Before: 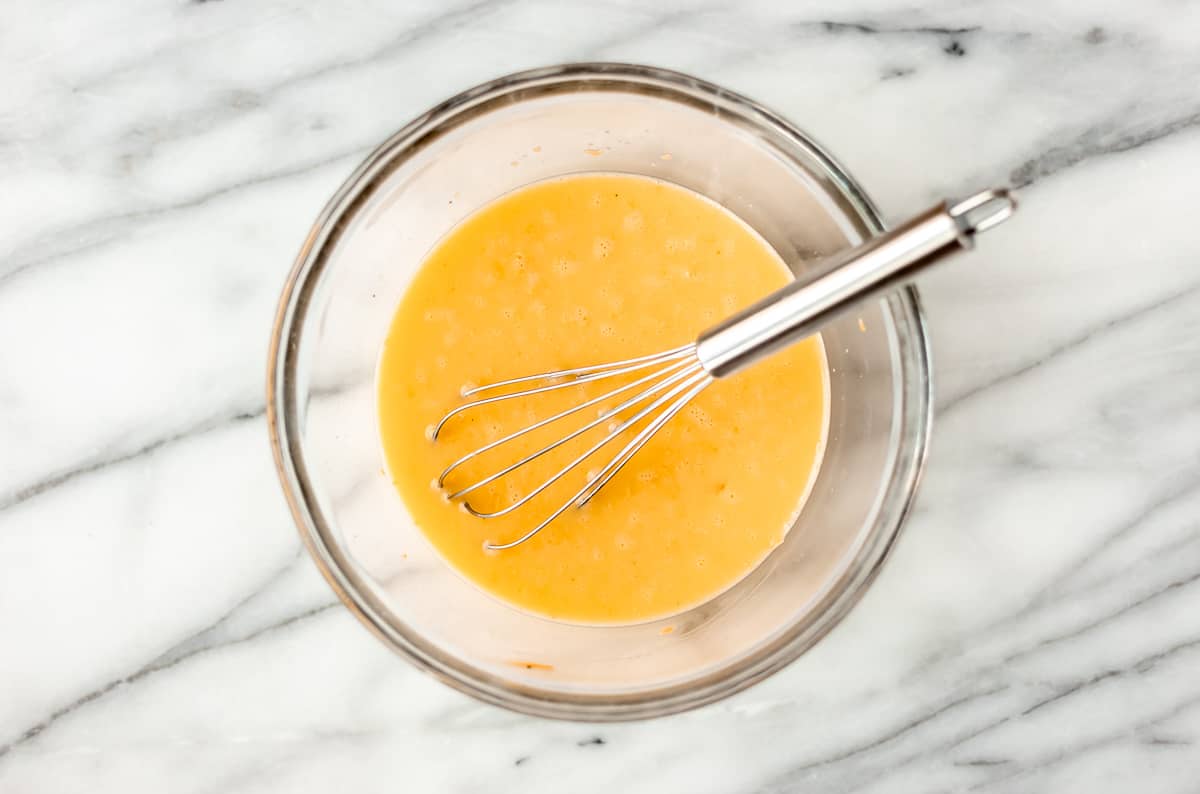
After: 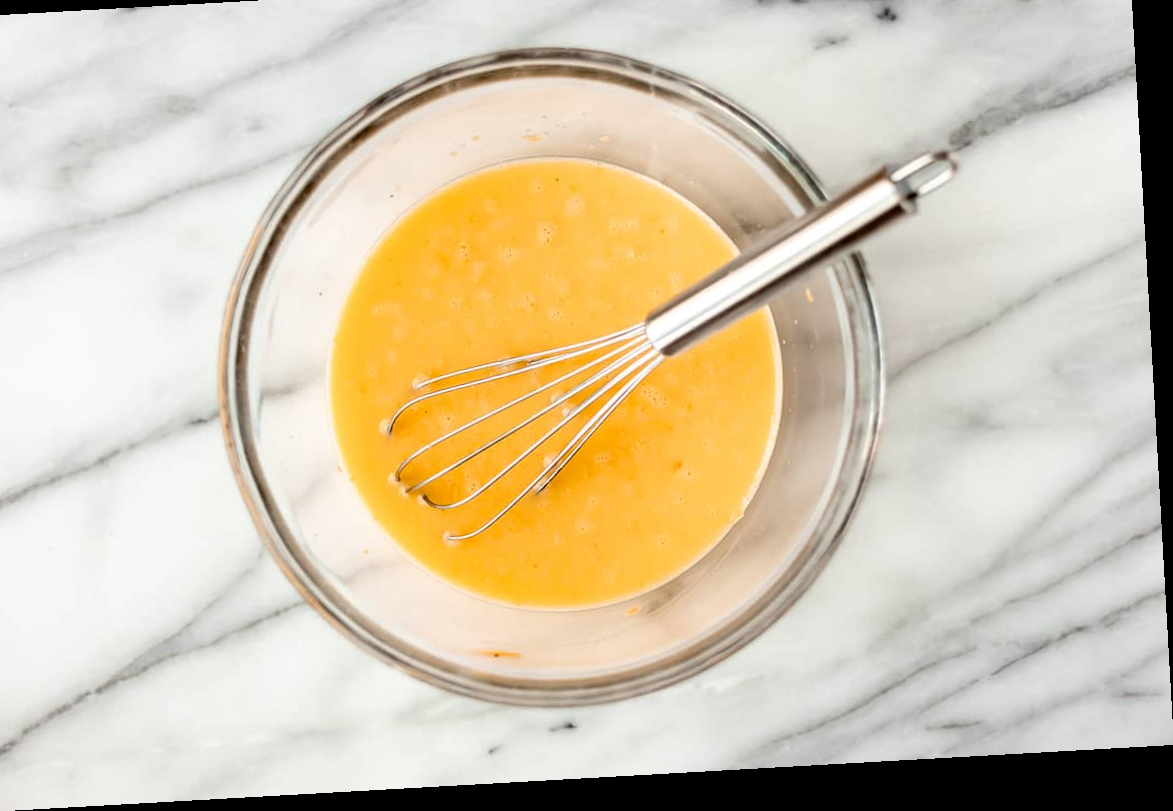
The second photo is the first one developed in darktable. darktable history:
crop and rotate: angle 3.24°, left 5.618%, top 5.717%
exposure: compensate exposure bias true, compensate highlight preservation false
